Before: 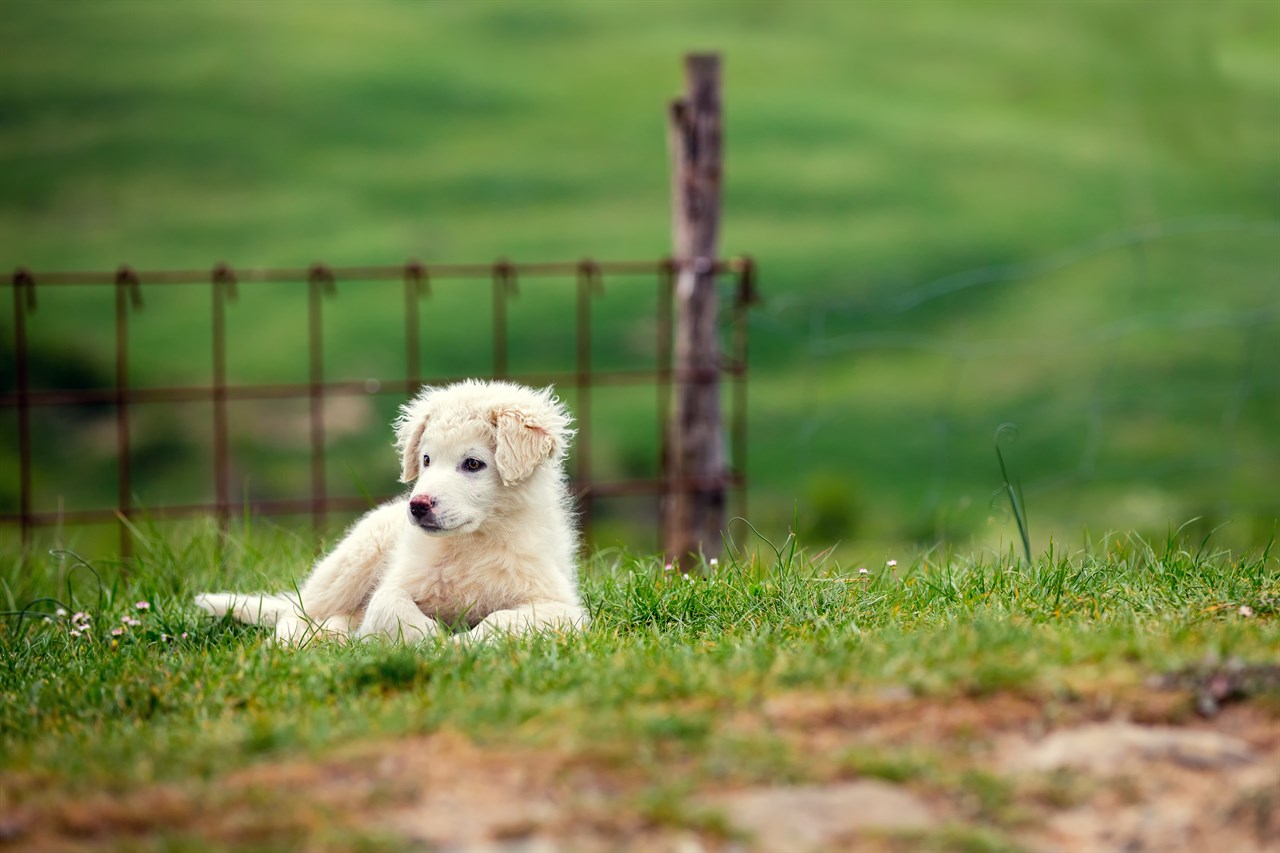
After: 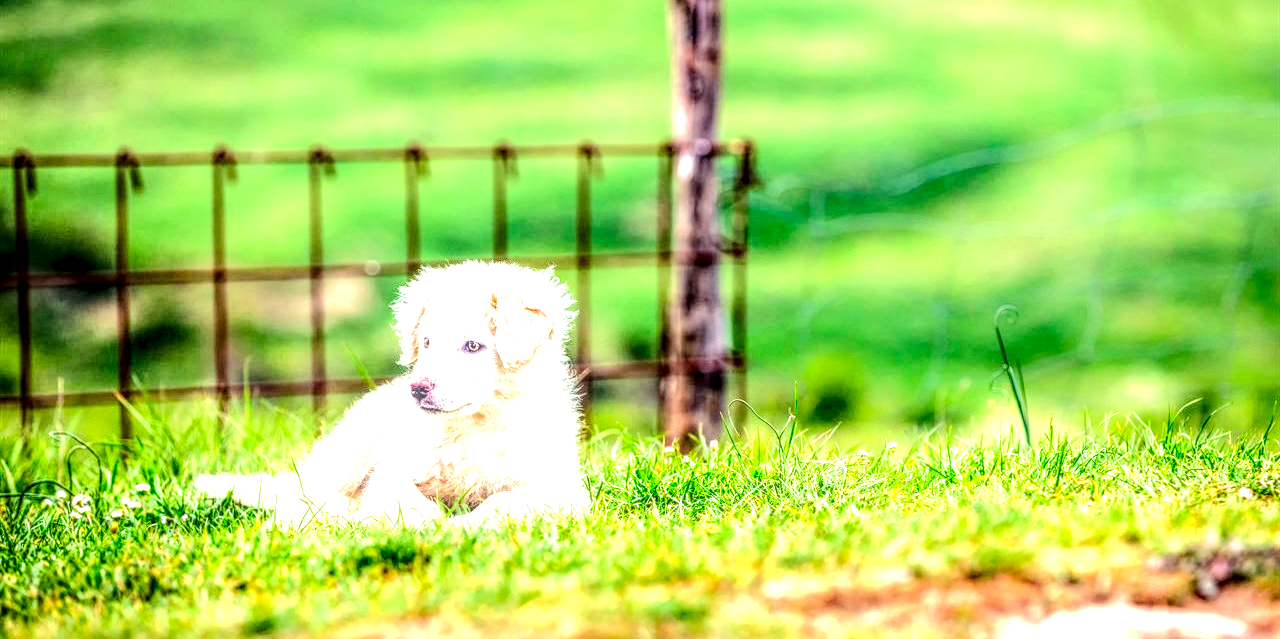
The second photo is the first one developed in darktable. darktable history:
tone equalizer: -7 EV 0.164 EV, -6 EV 0.62 EV, -5 EV 1.12 EV, -4 EV 1.36 EV, -3 EV 1.15 EV, -2 EV 0.6 EV, -1 EV 0.165 EV, edges refinement/feathering 500, mask exposure compensation -1.57 EV, preserve details no
exposure: black level correction 0, exposure 1.1 EV, compensate highlight preservation false
local contrast: highlights 6%, shadows 7%, detail 299%, midtone range 0.297
crop: top 13.95%, bottom 10.955%
contrast brightness saturation: contrast 0.116, brightness -0.12, saturation 0.197
